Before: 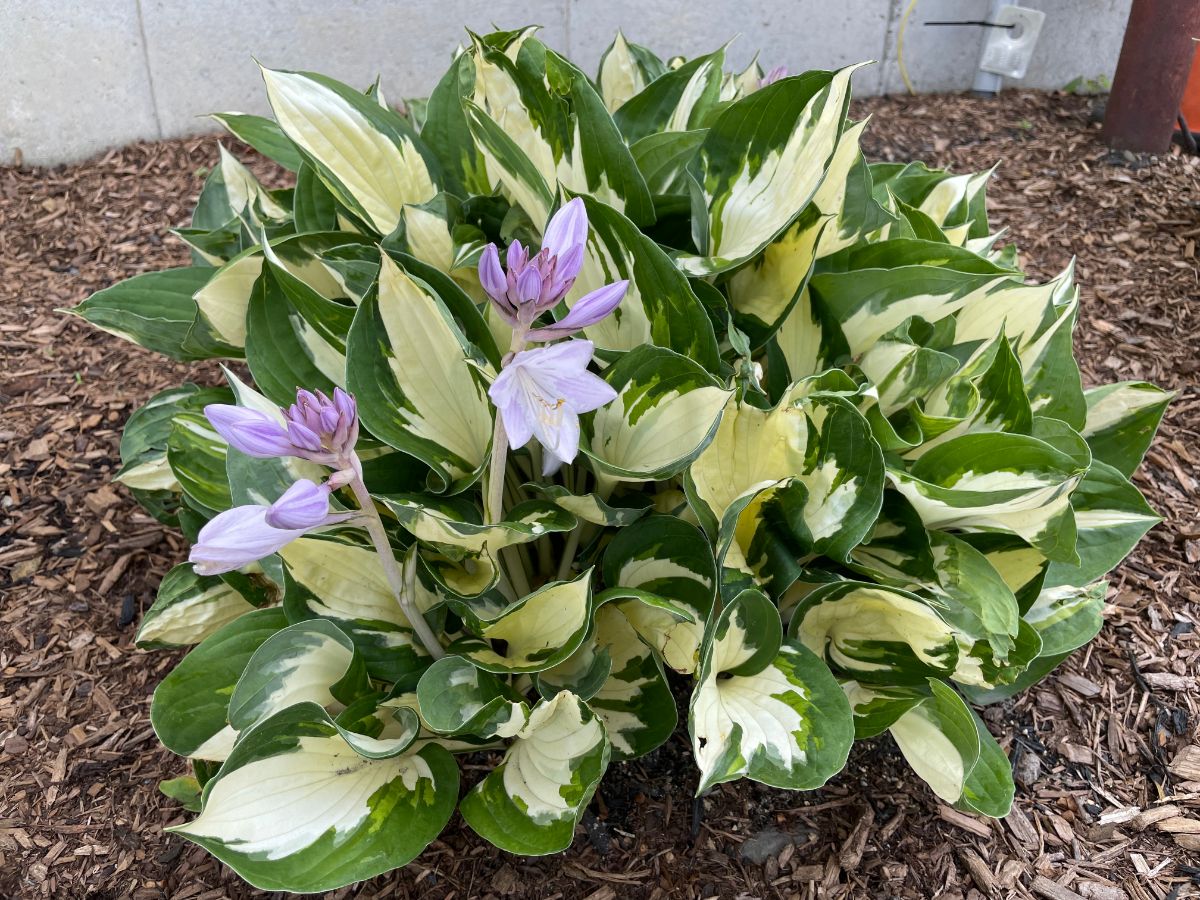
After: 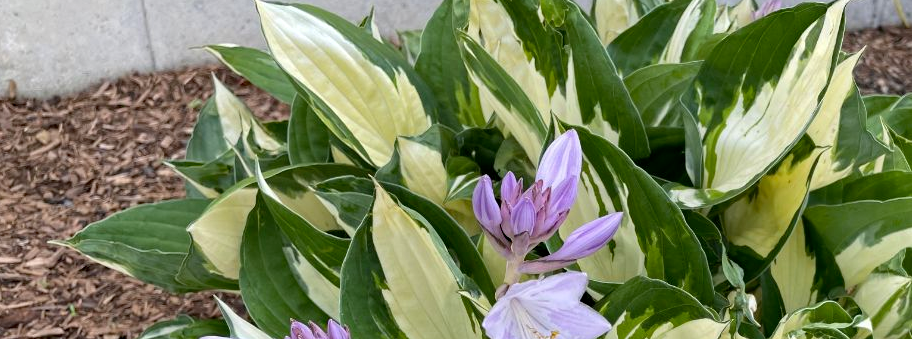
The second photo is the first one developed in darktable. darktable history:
haze removal: compatibility mode true, adaptive false
exposure: black level correction 0.001, compensate highlight preservation false
crop: left 0.516%, top 7.636%, right 23.477%, bottom 54.677%
